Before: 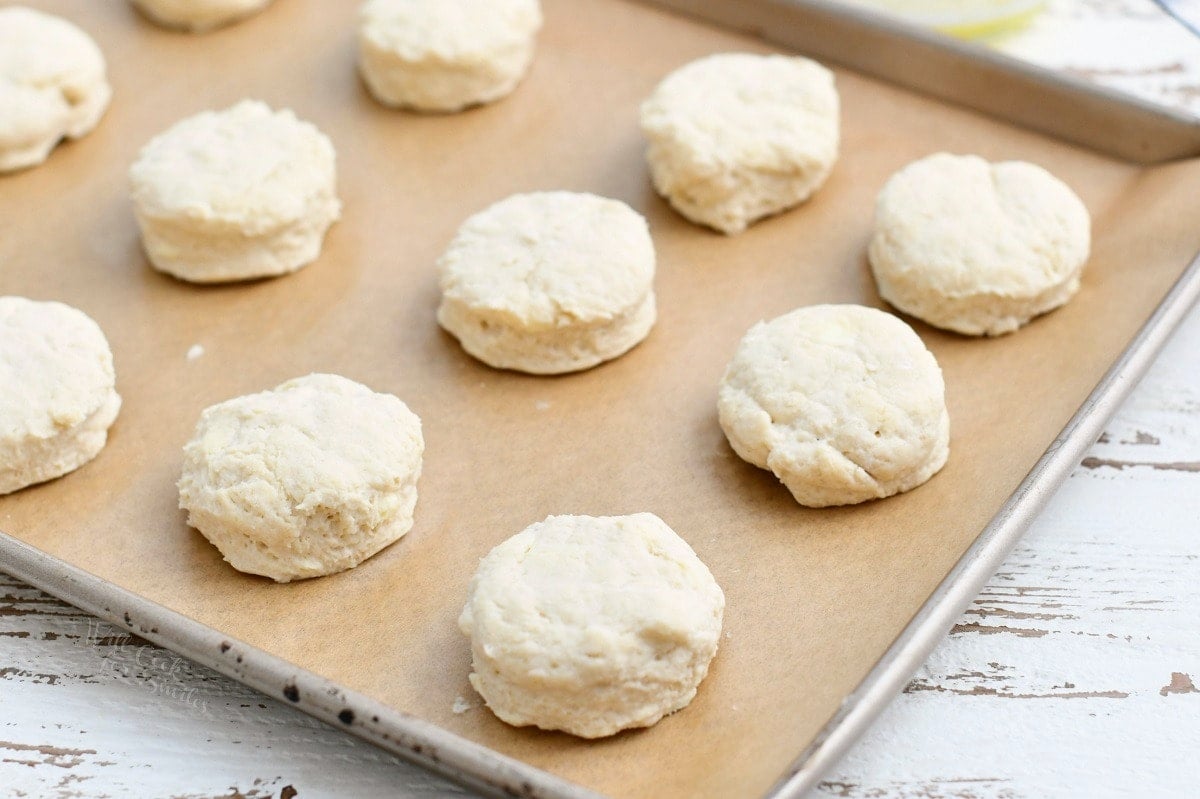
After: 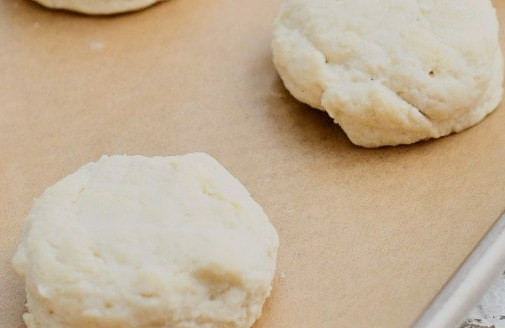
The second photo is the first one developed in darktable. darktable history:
filmic rgb: black relative exposure -7.65 EV, white relative exposure 4.56 EV, hardness 3.61, color science v6 (2022)
crop: left 37.221%, top 45.169%, right 20.63%, bottom 13.777%
